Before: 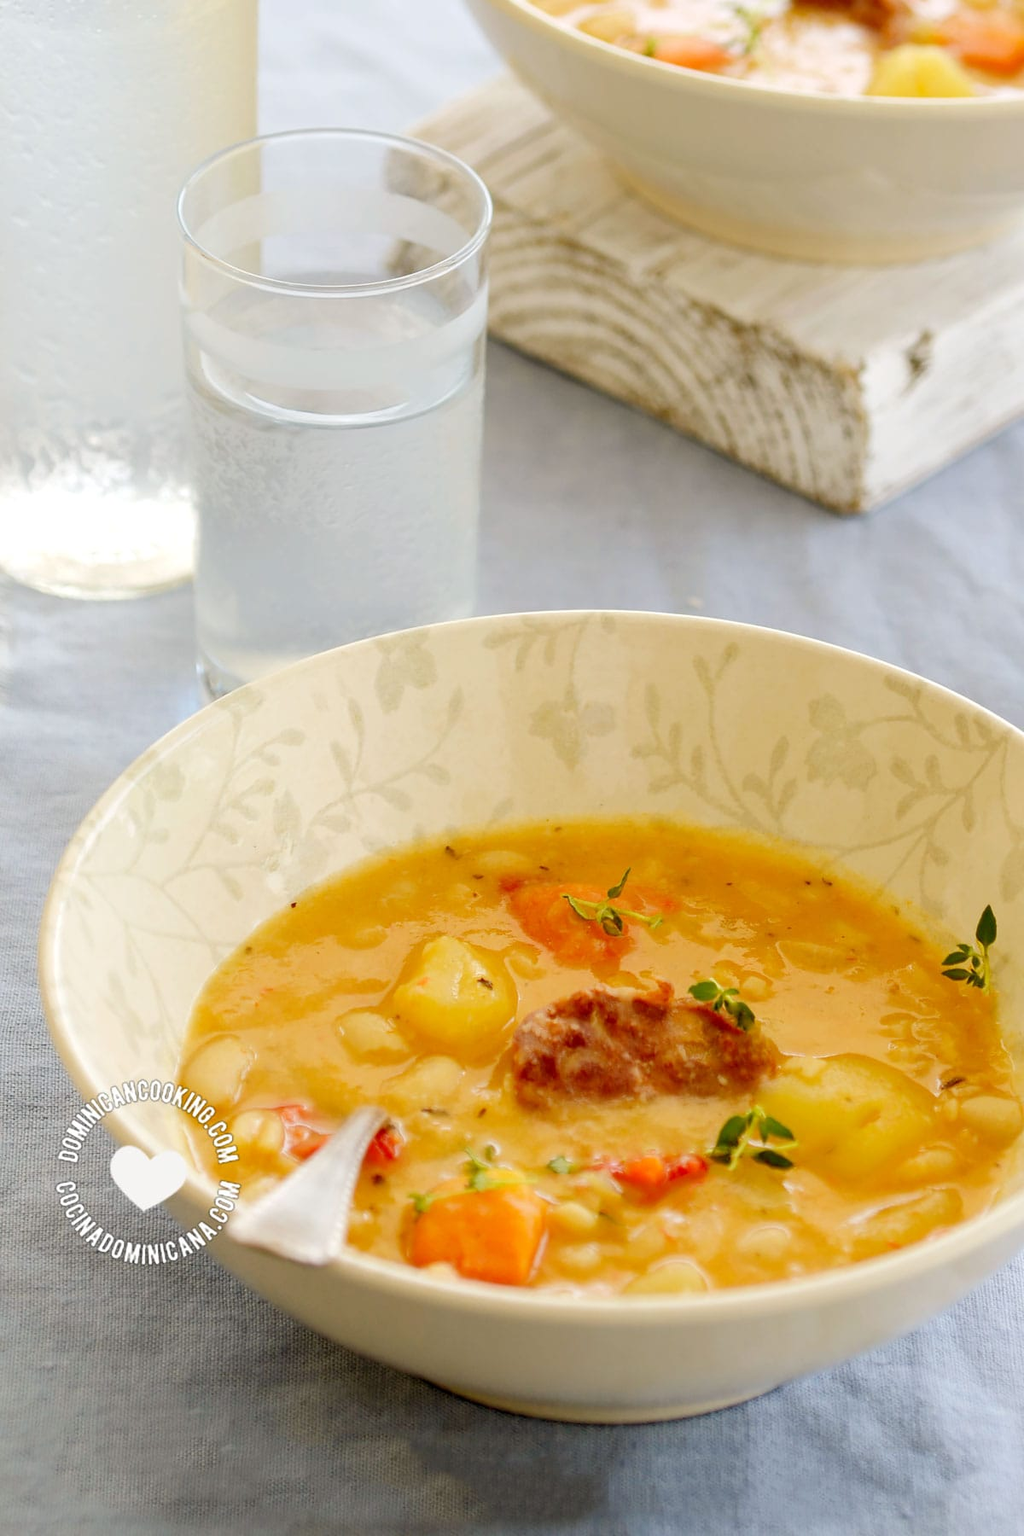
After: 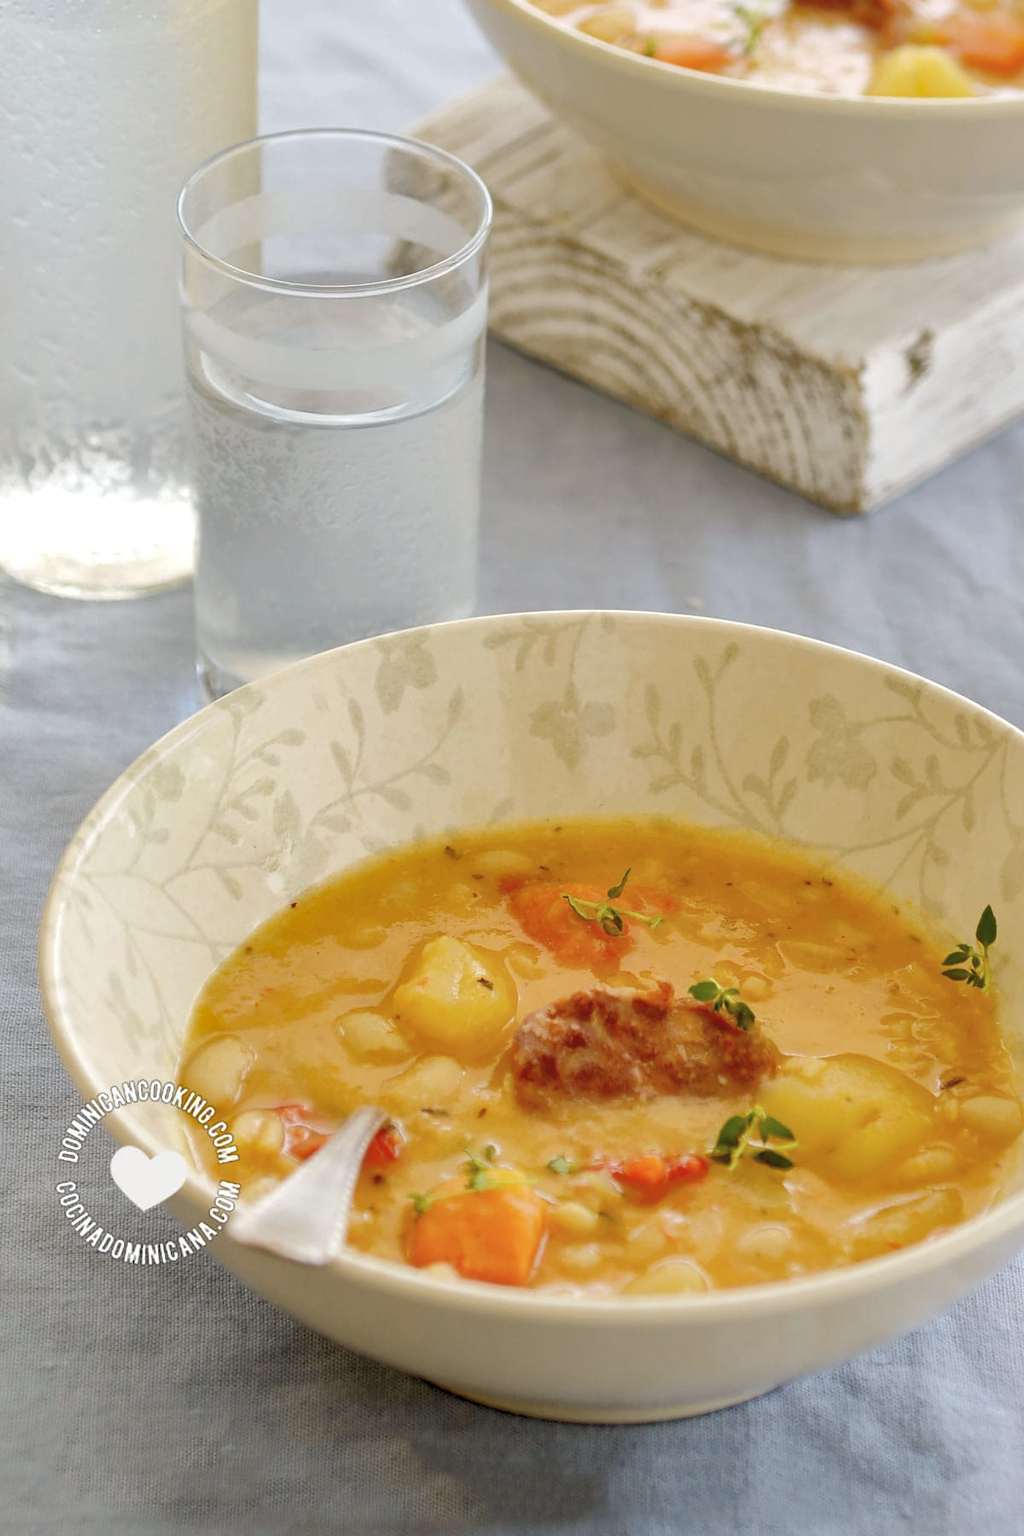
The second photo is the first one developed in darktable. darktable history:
contrast brightness saturation: saturation -0.158
shadows and highlights: on, module defaults
